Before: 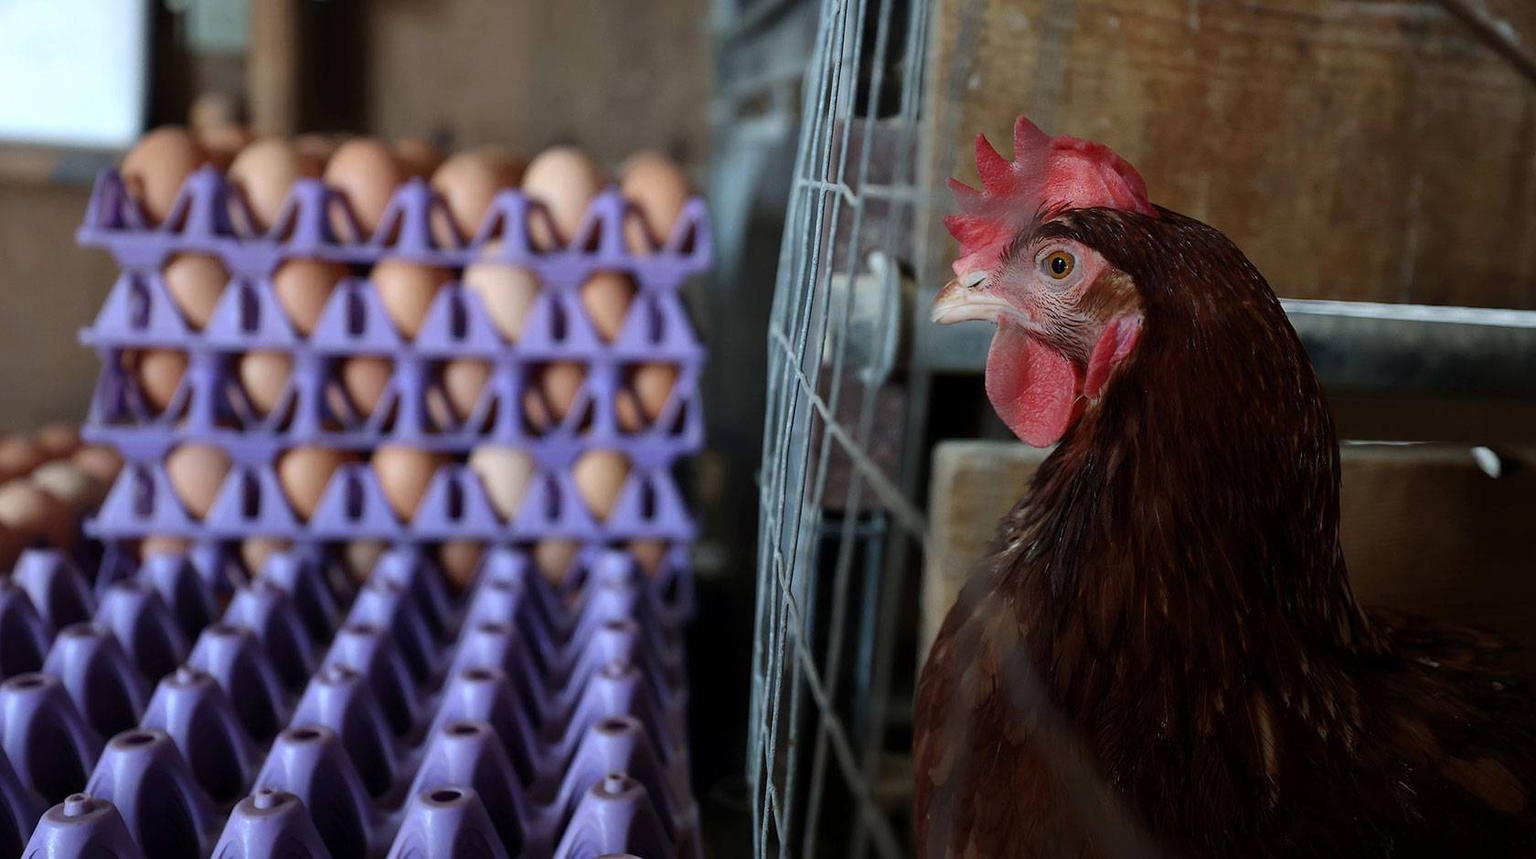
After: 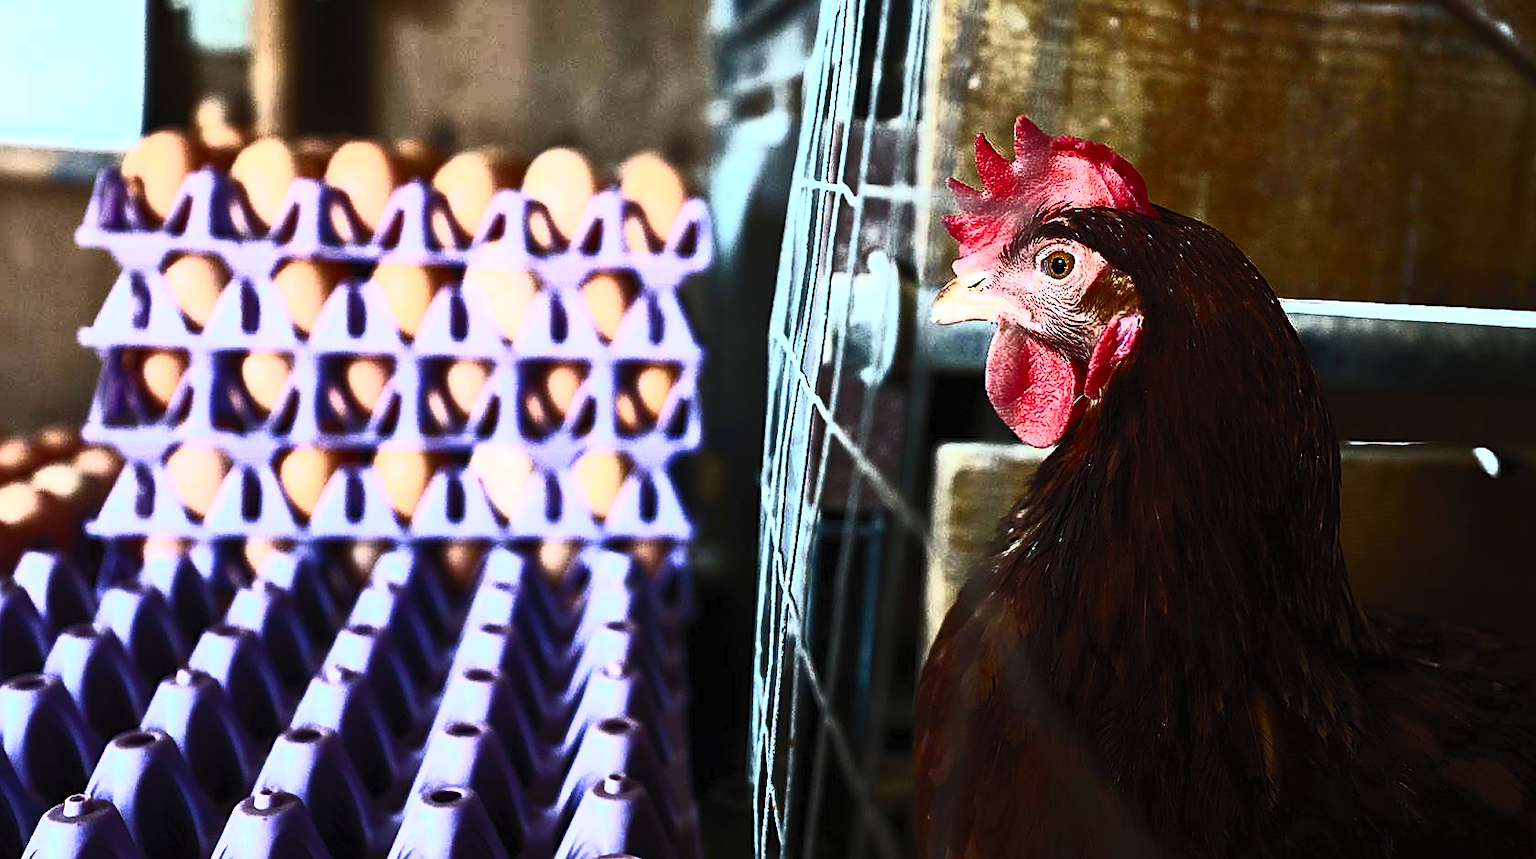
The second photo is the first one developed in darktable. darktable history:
tone equalizer: -8 EV -1.06 EV, -7 EV -1 EV, -6 EV -0.857 EV, -5 EV -0.551 EV, -3 EV 0.568 EV, -2 EV 0.846 EV, -1 EV 0.999 EV, +0 EV 1.08 EV, edges refinement/feathering 500, mask exposure compensation -1.57 EV, preserve details no
color zones: curves: ch2 [(0, 0.5) (0.143, 0.517) (0.286, 0.571) (0.429, 0.522) (0.571, 0.5) (0.714, 0.5) (0.857, 0.5) (1, 0.5)]
sharpen: on, module defaults
contrast brightness saturation: contrast 0.838, brightness 0.59, saturation 0.602
